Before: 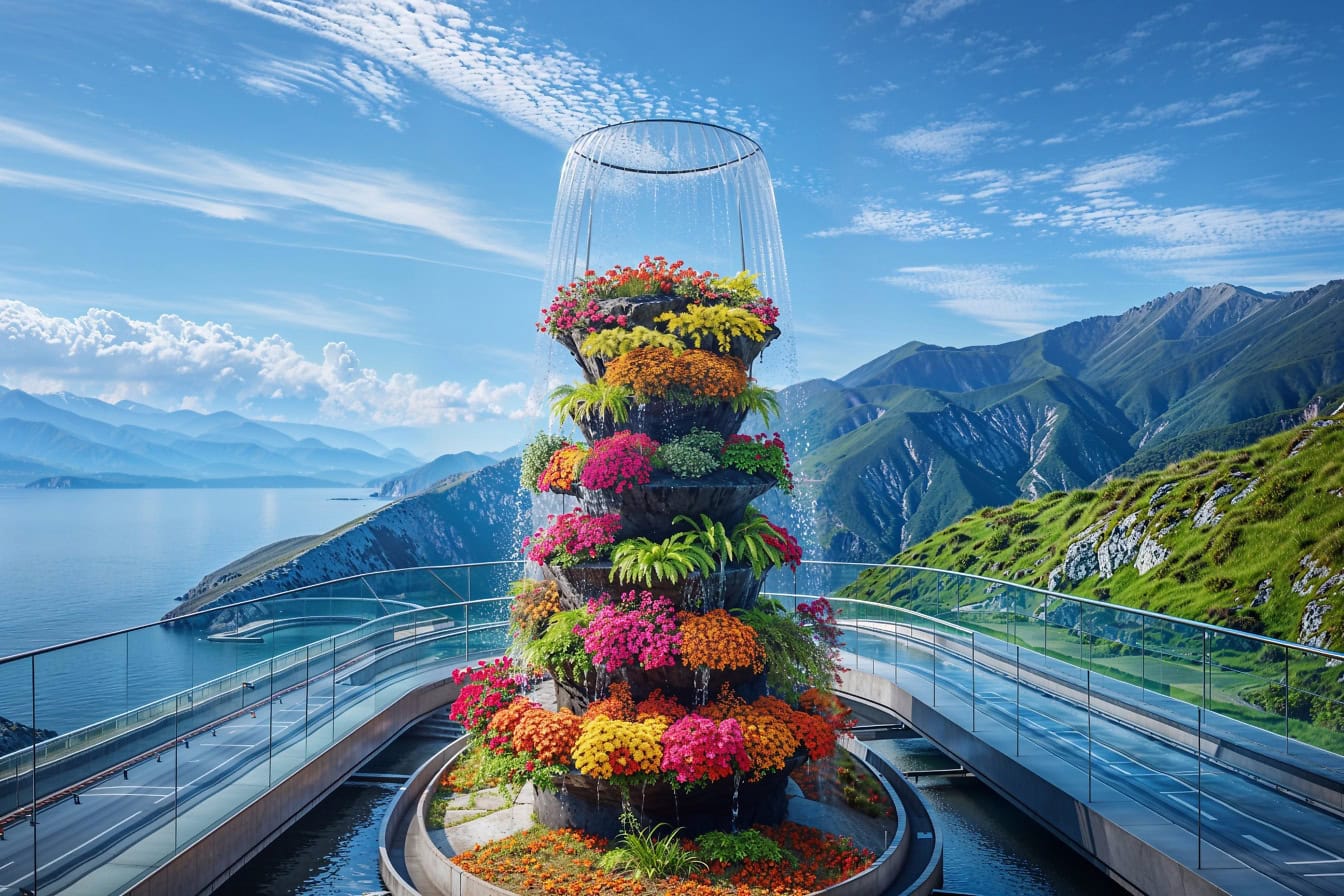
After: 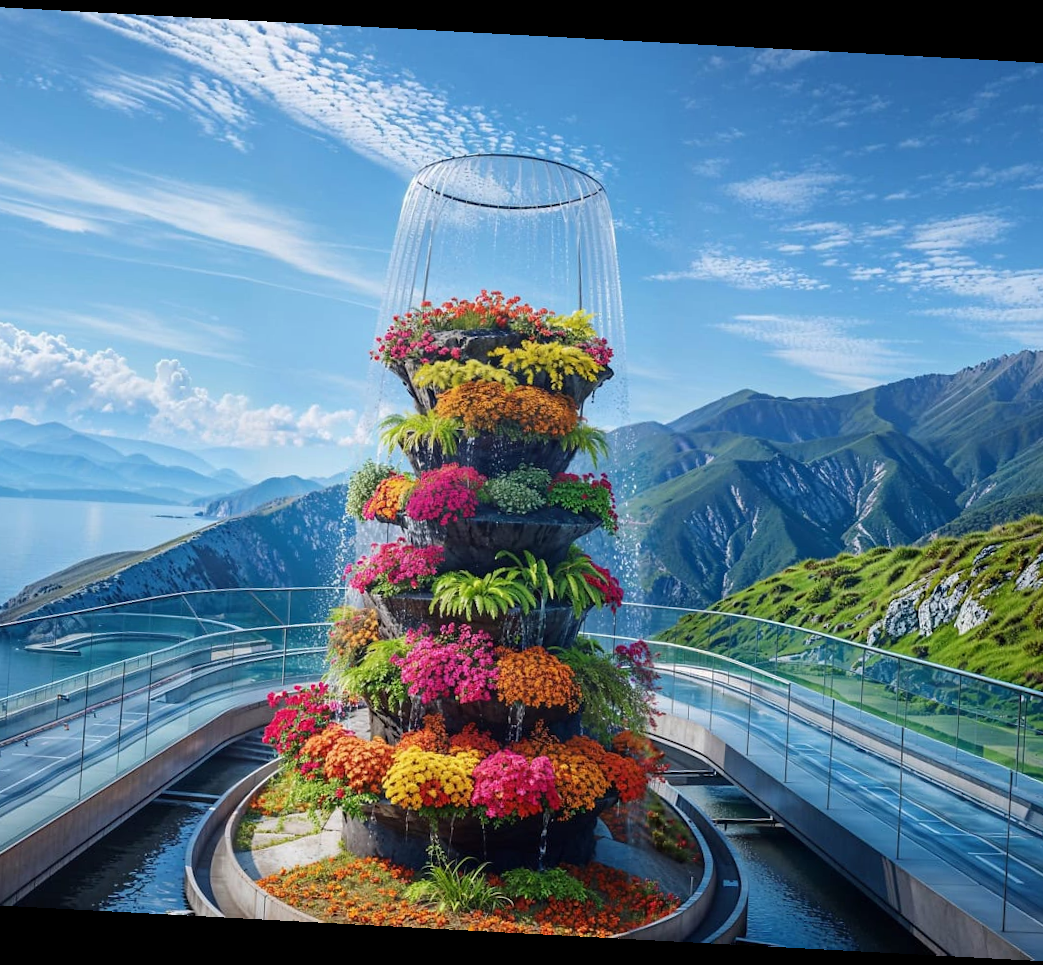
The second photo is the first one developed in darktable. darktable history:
crop and rotate: angle -3.05°, left 14.132%, top 0.016%, right 10.784%, bottom 0.071%
